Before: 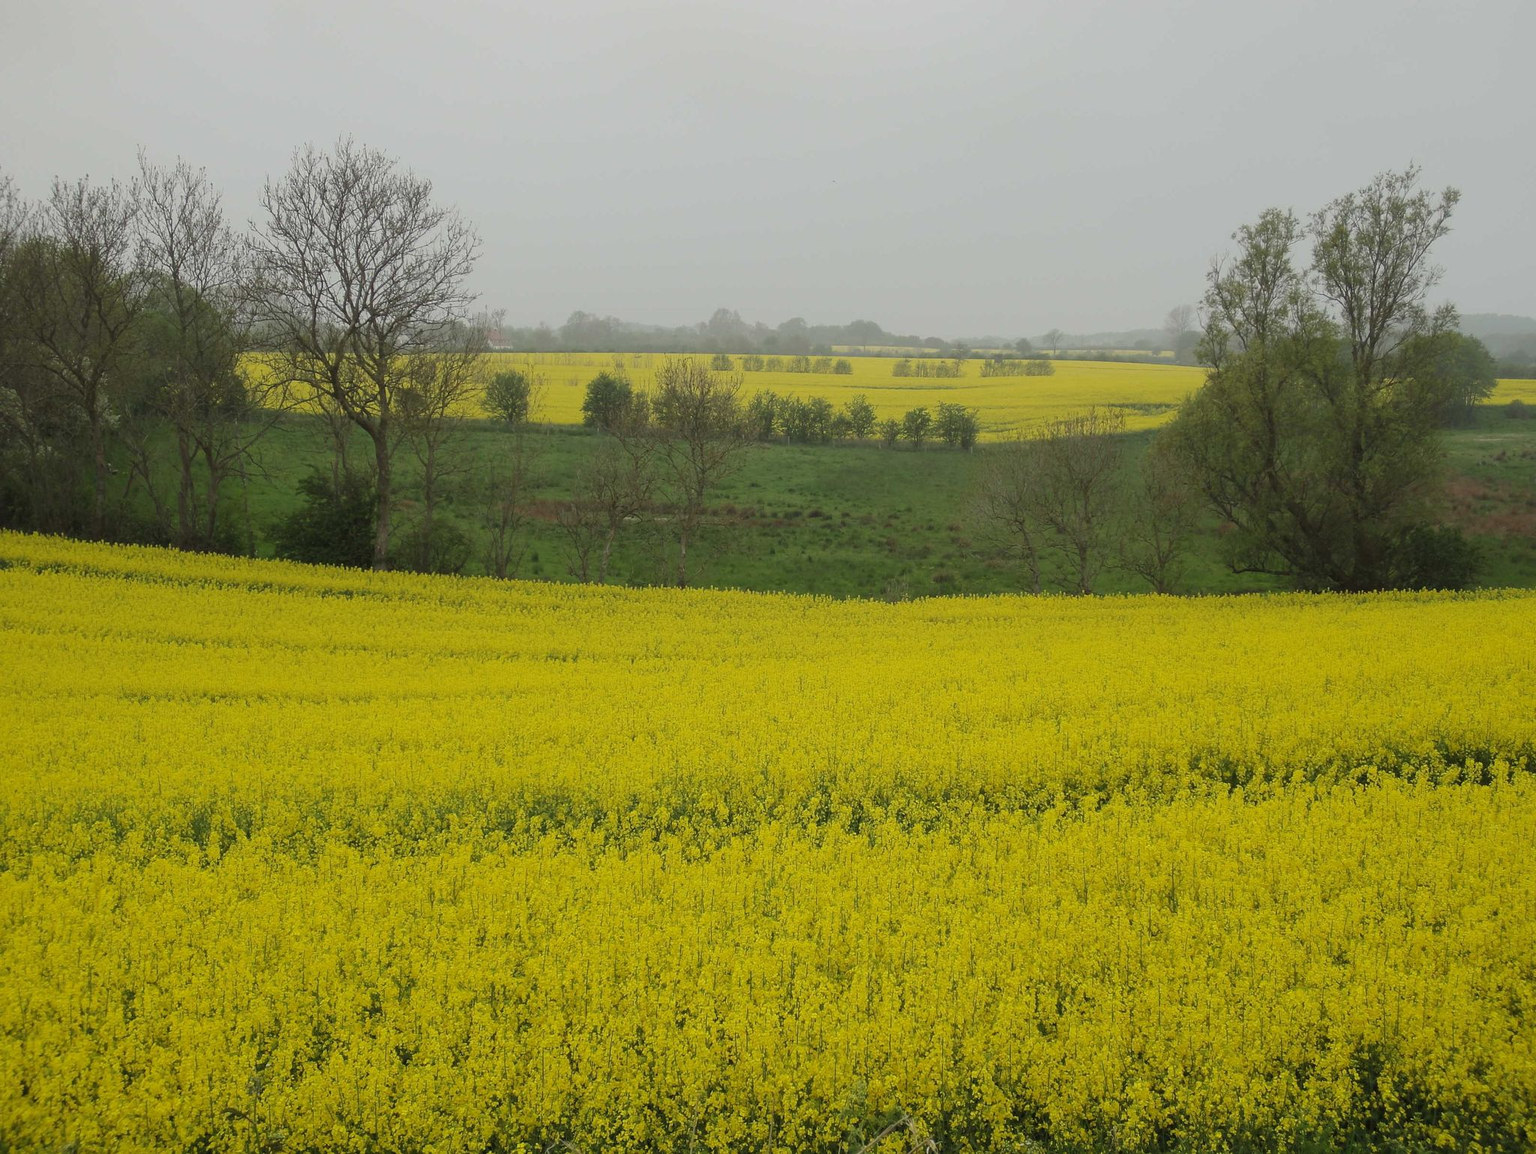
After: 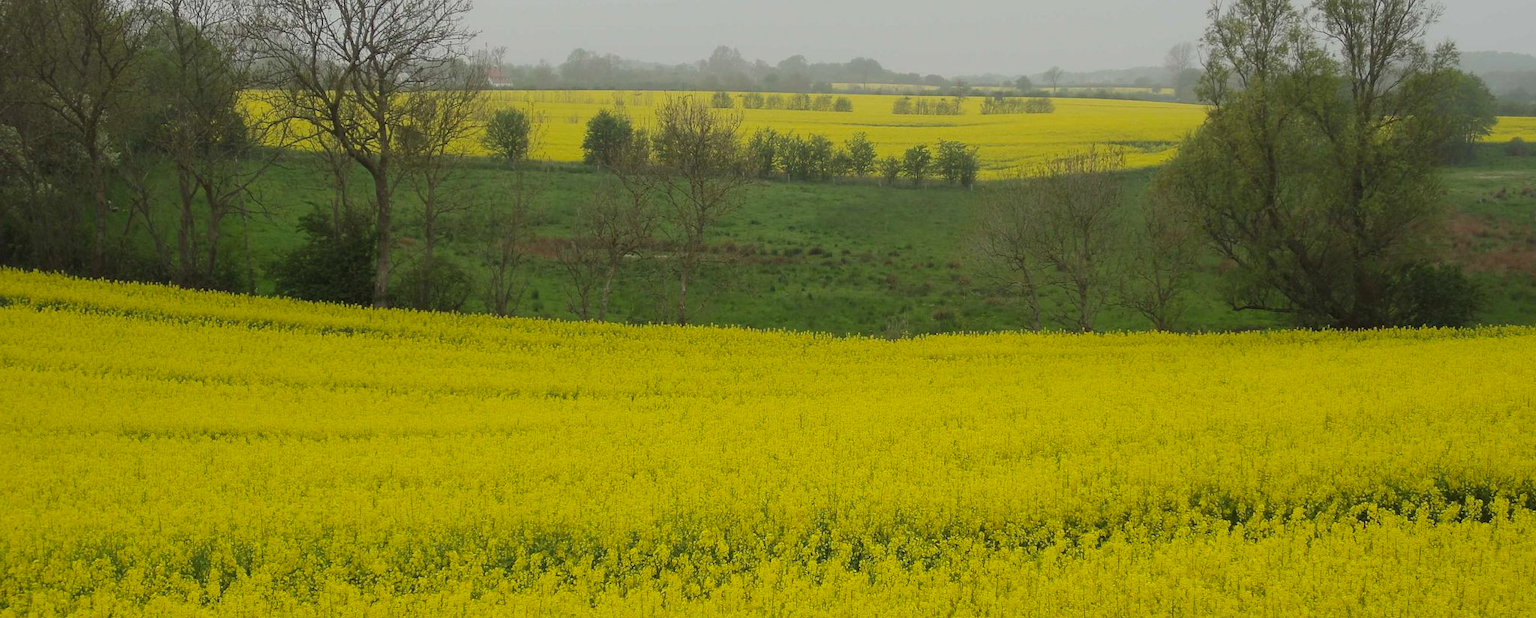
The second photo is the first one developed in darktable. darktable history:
crop and rotate: top 22.792%, bottom 23.536%
contrast brightness saturation: saturation 0.127
